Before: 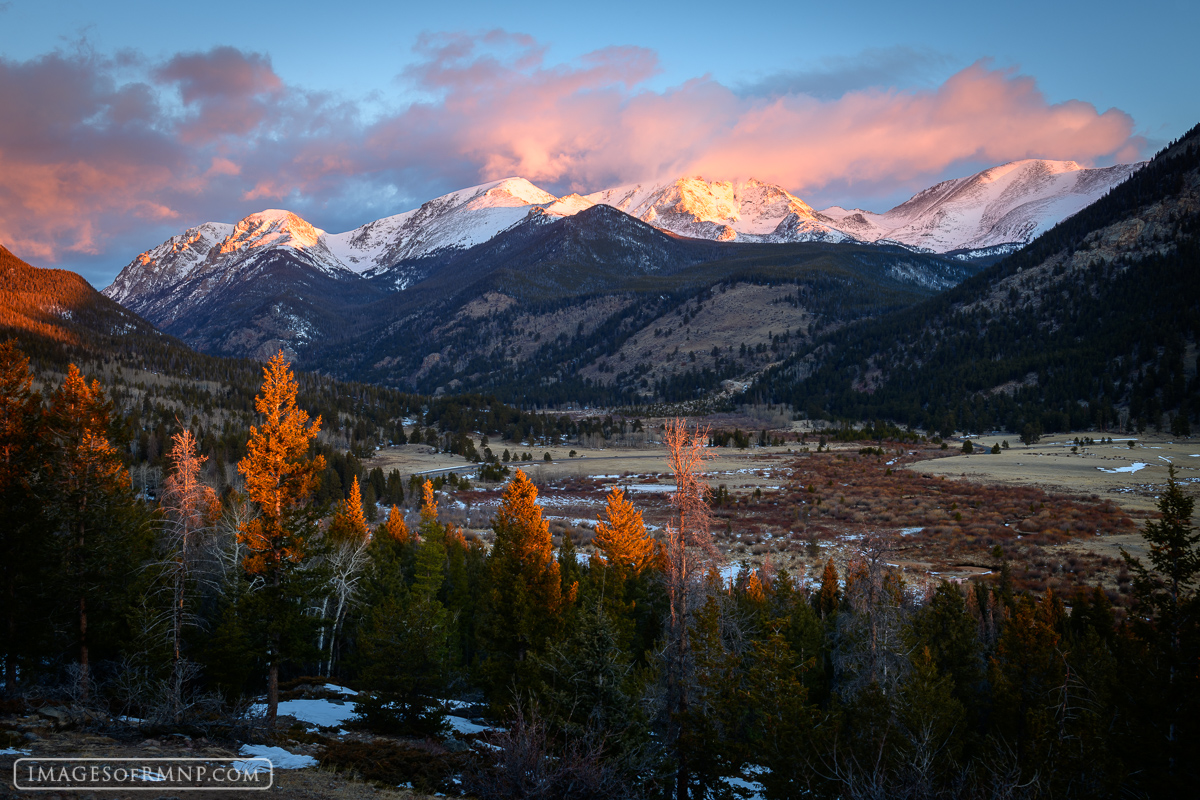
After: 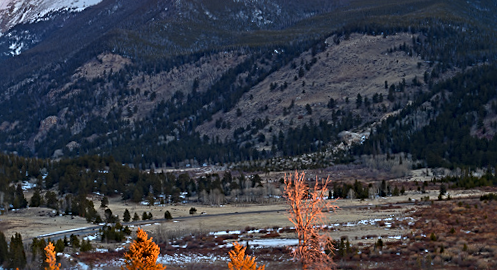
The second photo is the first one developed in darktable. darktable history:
sharpen: radius 3.119
rotate and perspective: rotation -2.22°, lens shift (horizontal) -0.022, automatic cropping off
crop: left 31.751%, top 32.172%, right 27.8%, bottom 35.83%
